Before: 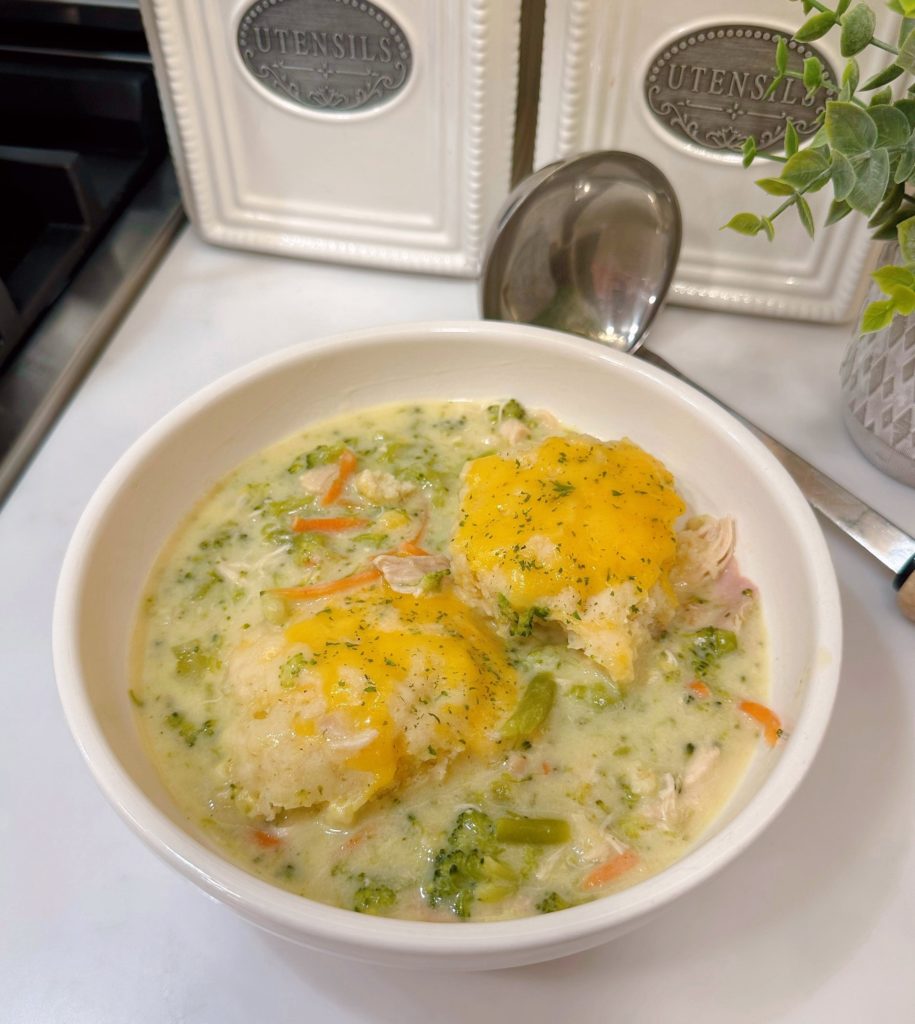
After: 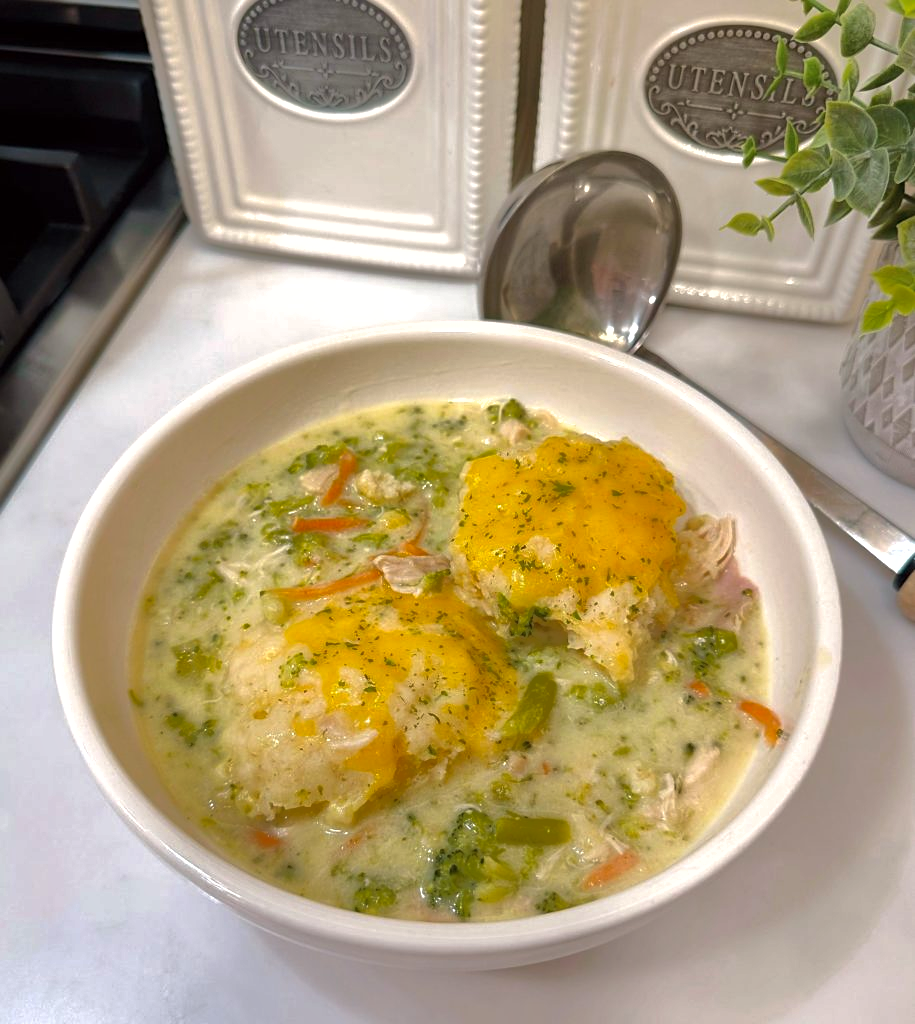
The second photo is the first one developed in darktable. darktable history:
shadows and highlights: shadows 40, highlights -60
sharpen: amount 0.2
tone equalizer: -8 EV -0.417 EV, -7 EV -0.389 EV, -6 EV -0.333 EV, -5 EV -0.222 EV, -3 EV 0.222 EV, -2 EV 0.333 EV, -1 EV 0.389 EV, +0 EV 0.417 EV, edges refinement/feathering 500, mask exposure compensation -1.57 EV, preserve details no
